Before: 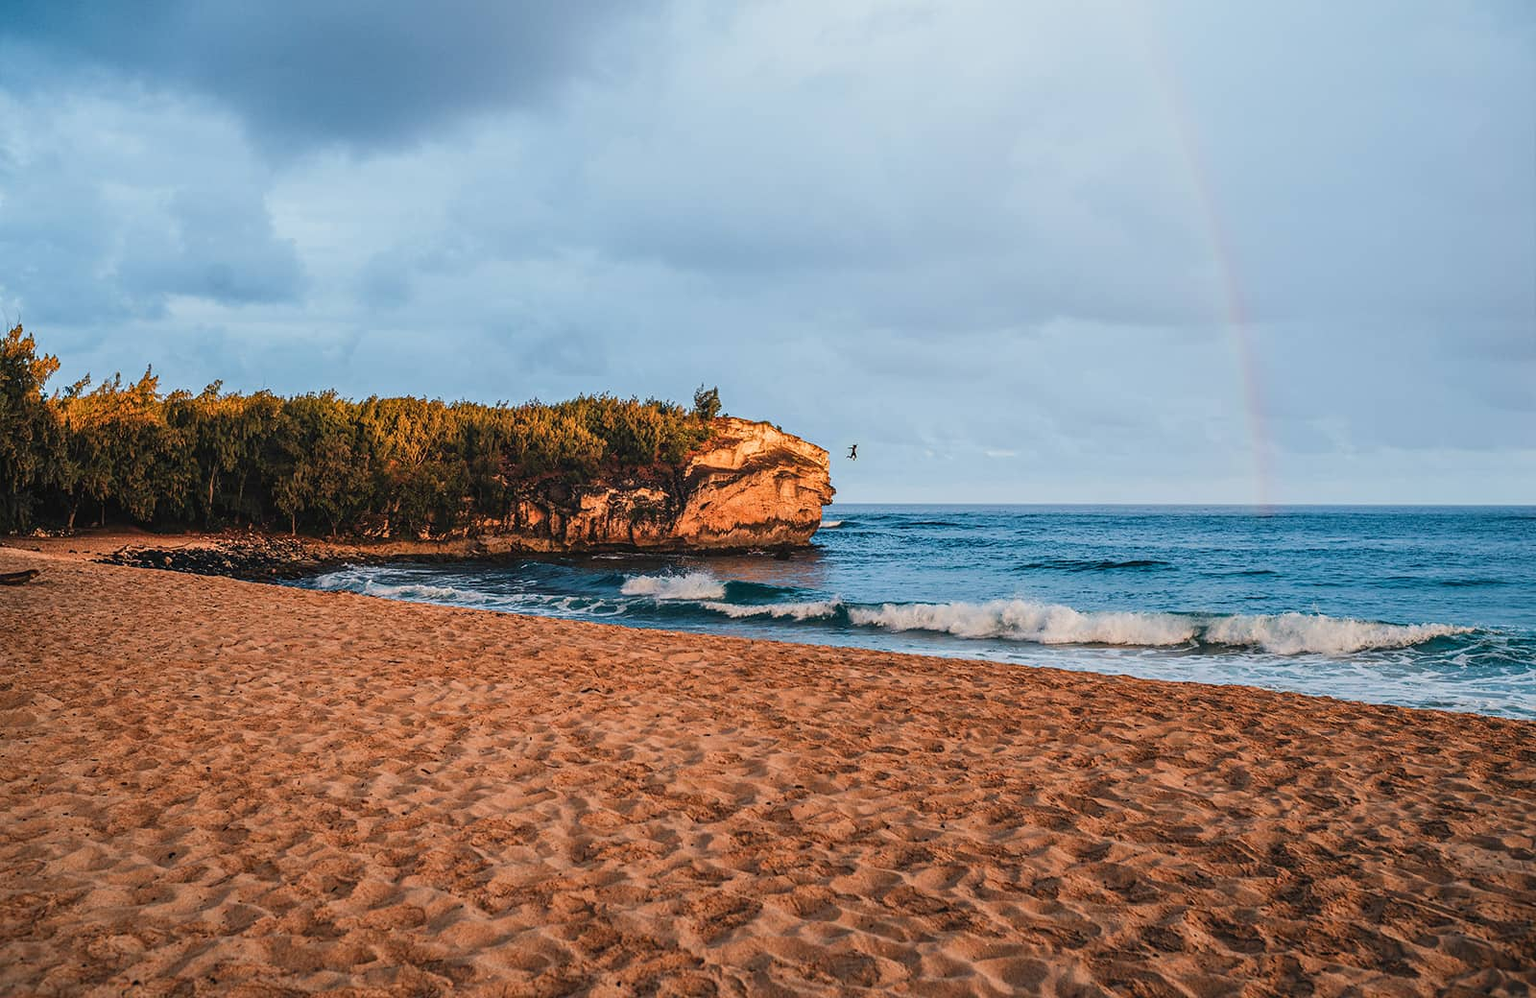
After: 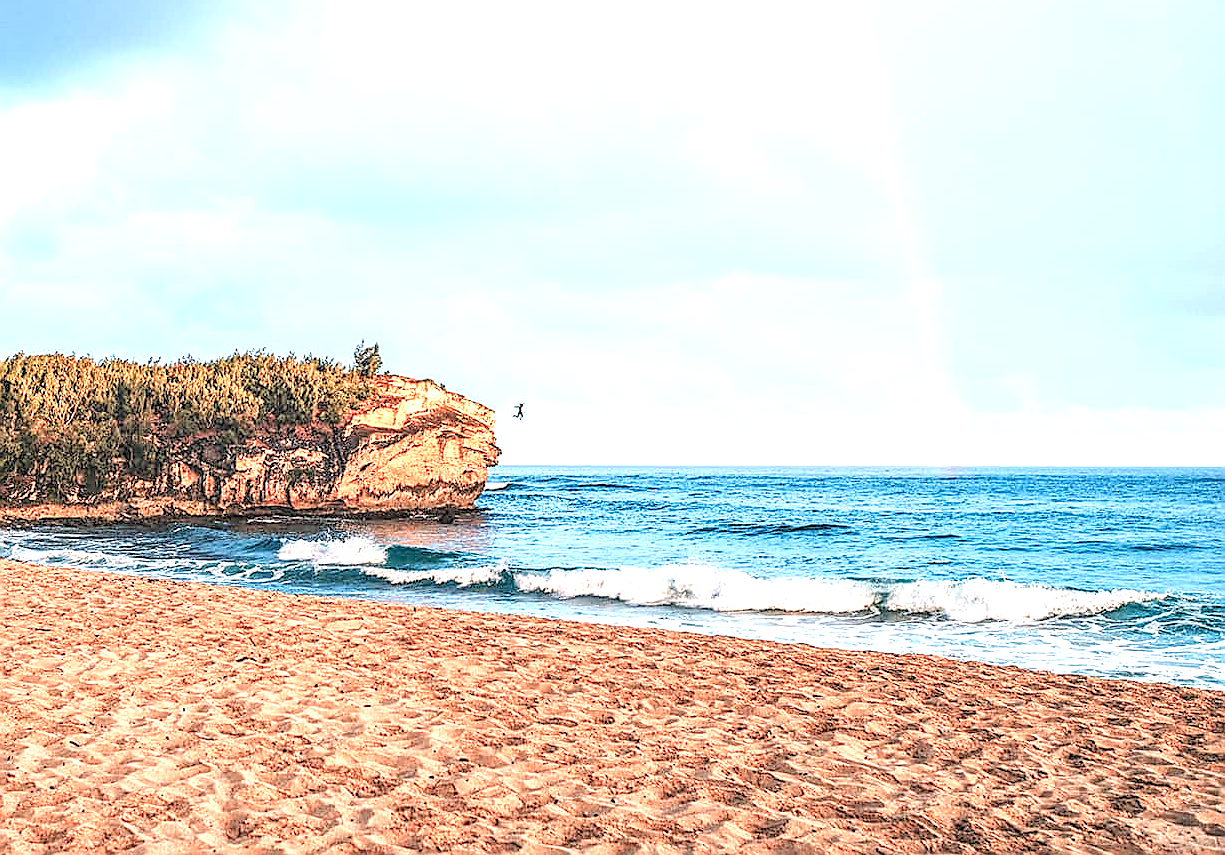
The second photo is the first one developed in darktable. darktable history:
exposure: black level correction 0, exposure 1.198 EV, compensate exposure bias true, compensate highlight preservation false
local contrast: highlights 65%, shadows 54%, detail 169%, midtone range 0.514
levels: levels [0.072, 0.414, 0.976]
base curve: curves: ch0 [(0, 0) (0.472, 0.455) (1, 1)], preserve colors none
contrast brightness saturation: brightness 0.09, saturation 0.19
crop: left 23.095%, top 5.827%, bottom 11.854%
sharpen: radius 1.4, amount 1.25, threshold 0.7
color balance: input saturation 100.43%, contrast fulcrum 14.22%, output saturation 70.41%
